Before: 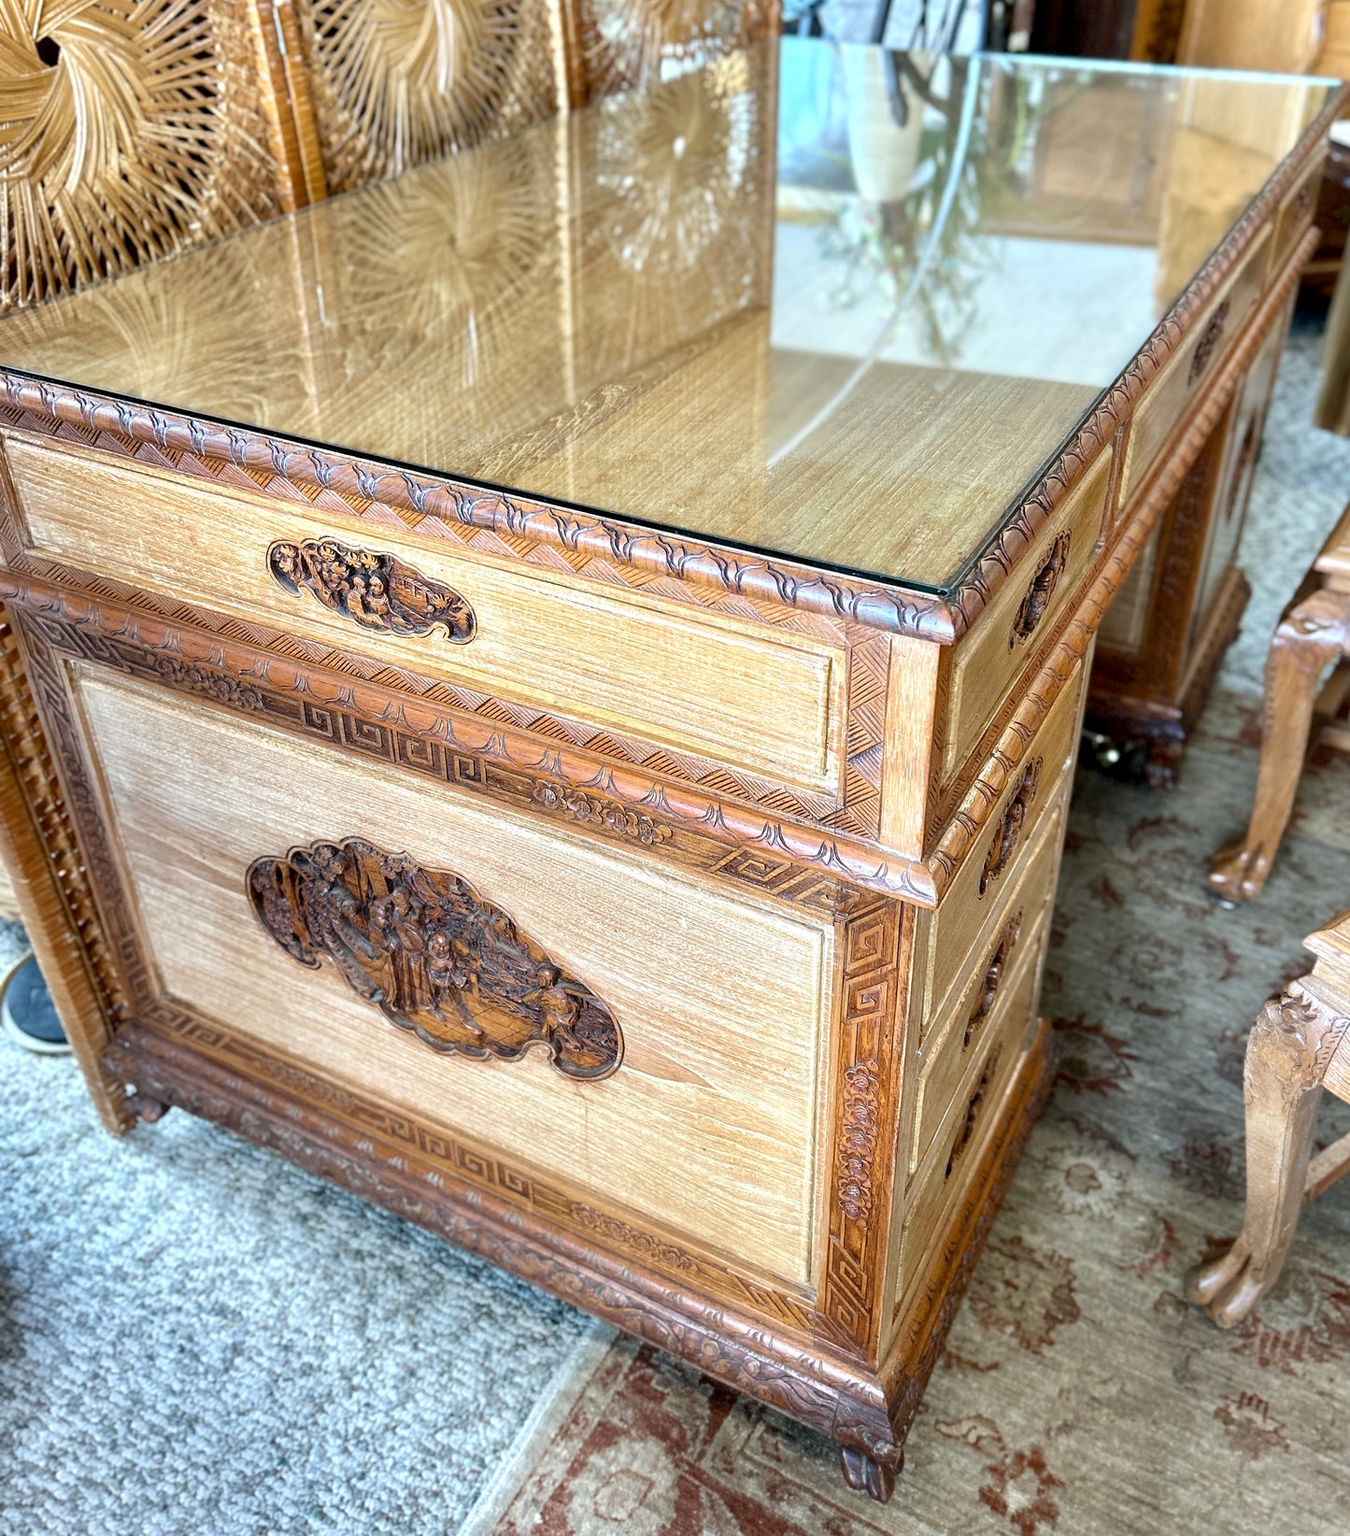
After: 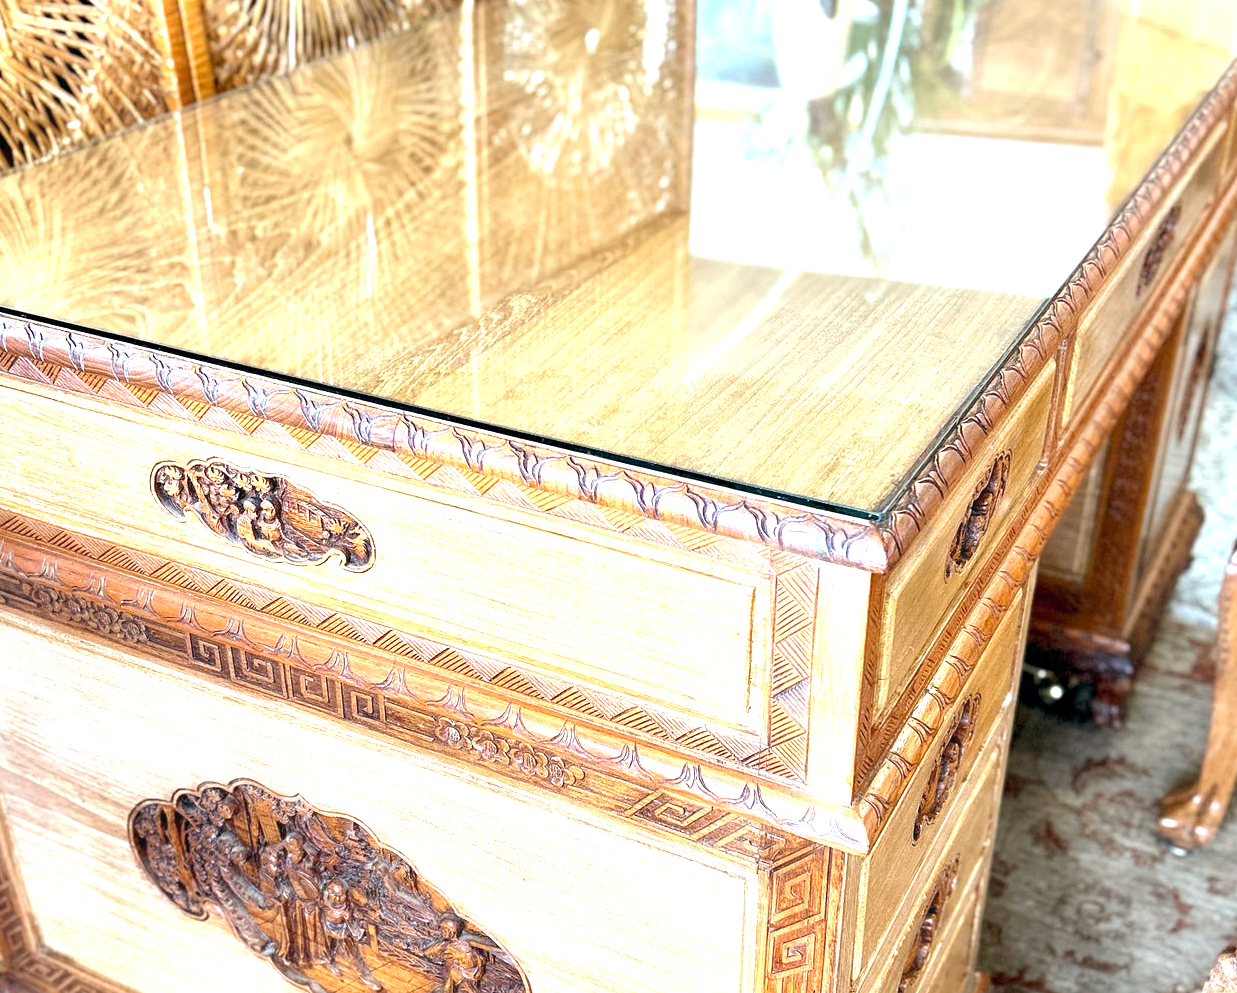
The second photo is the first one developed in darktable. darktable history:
crop and rotate: left 9.345%, top 7.22%, right 4.982%, bottom 32.331%
color balance: lift [0.998, 0.998, 1.001, 1.002], gamma [0.995, 1.025, 0.992, 0.975], gain [0.995, 1.02, 0.997, 0.98]
contrast equalizer: y [[0.5, 0.488, 0.462, 0.461, 0.491, 0.5], [0.5 ×6], [0.5 ×6], [0 ×6], [0 ×6]]
local contrast: highlights 100%, shadows 100%, detail 120%, midtone range 0.2
exposure: exposure 1.061 EV, compensate highlight preservation false
